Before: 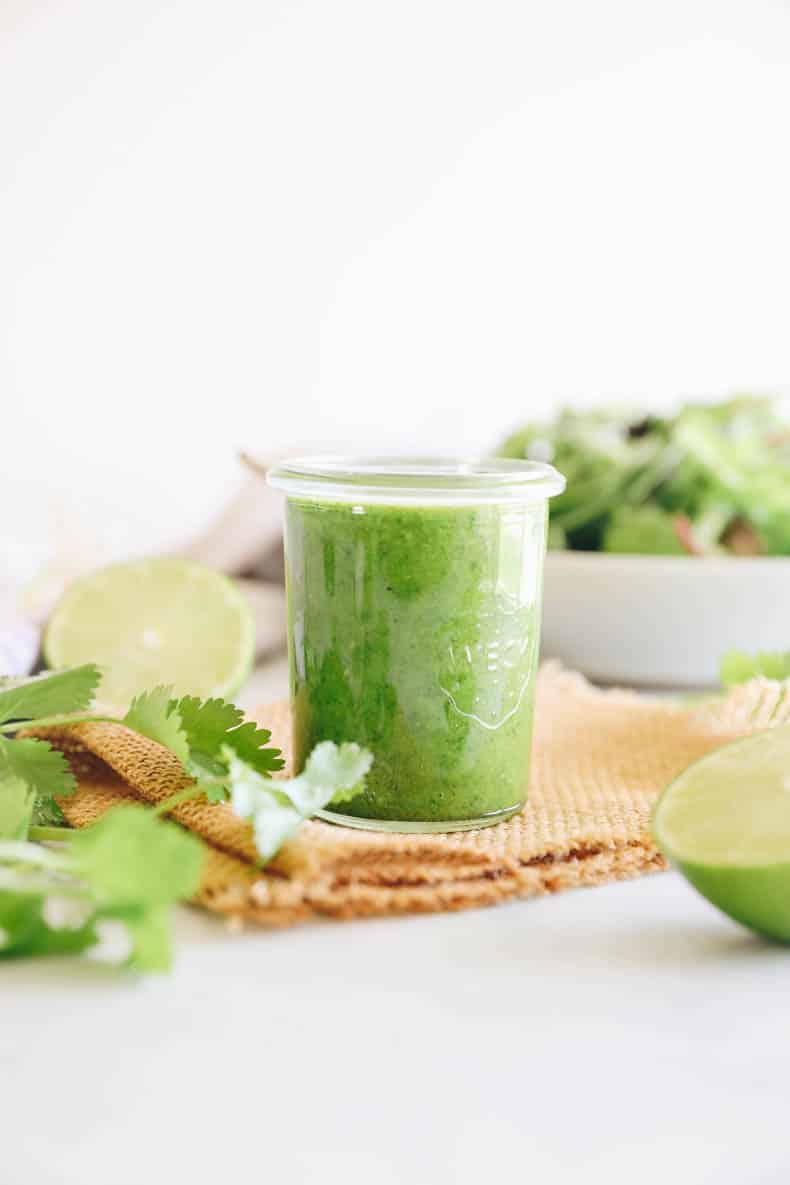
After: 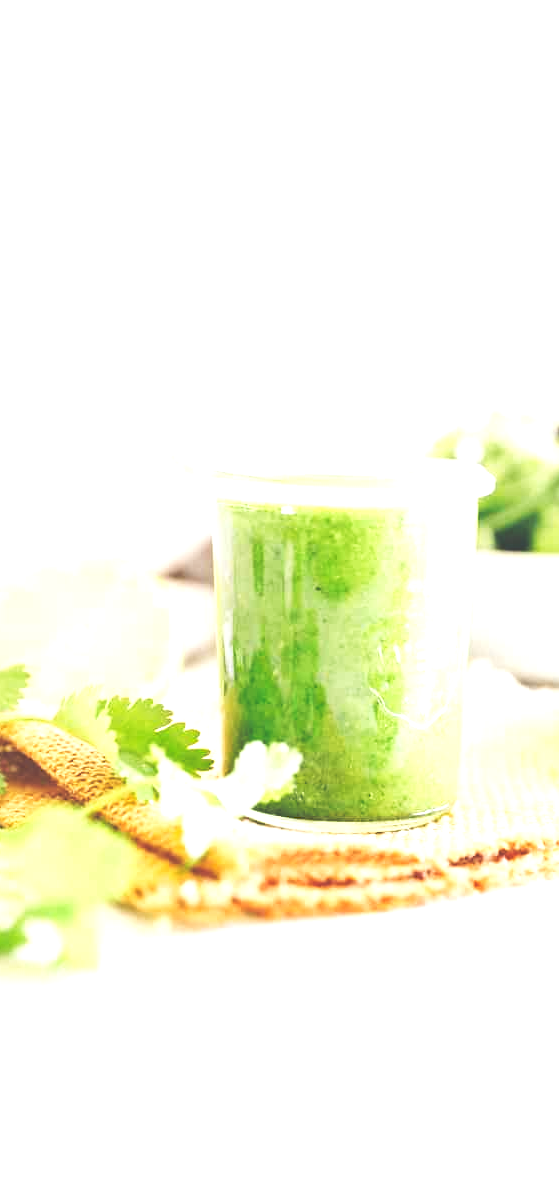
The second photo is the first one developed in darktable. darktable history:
haze removal: compatibility mode true, adaptive false
crop and rotate: left 9.061%, right 20.142%
tone curve: curves: ch0 [(0, 0) (0.003, 0.224) (0.011, 0.229) (0.025, 0.234) (0.044, 0.242) (0.069, 0.249) (0.1, 0.256) (0.136, 0.265) (0.177, 0.285) (0.224, 0.304) (0.277, 0.337) (0.335, 0.385) (0.399, 0.435) (0.468, 0.507) (0.543, 0.59) (0.623, 0.674) (0.709, 0.763) (0.801, 0.852) (0.898, 0.931) (1, 1)], preserve colors none
exposure: black level correction 0, exposure 1.1 EV, compensate exposure bias true, compensate highlight preservation false
